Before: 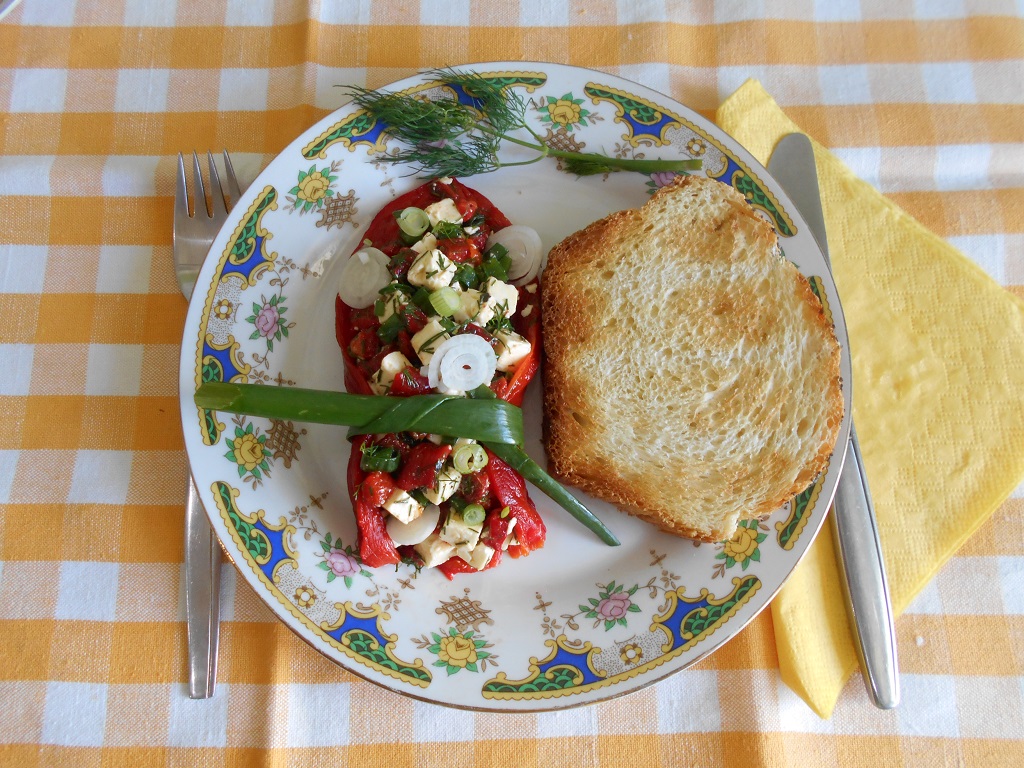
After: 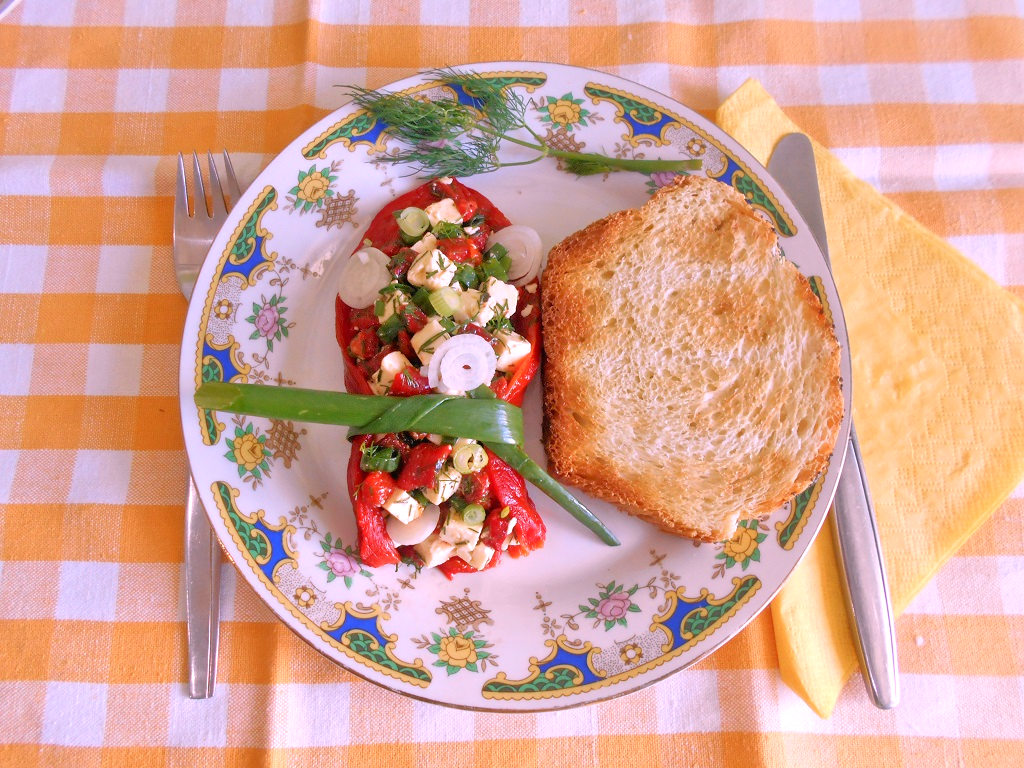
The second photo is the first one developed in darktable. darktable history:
tone equalizer: -7 EV 0.15 EV, -6 EV 0.6 EV, -5 EV 1.15 EV, -4 EV 1.33 EV, -3 EV 1.15 EV, -2 EV 0.6 EV, -1 EV 0.15 EV, mask exposure compensation -0.5 EV
white balance: red 1.188, blue 1.11
